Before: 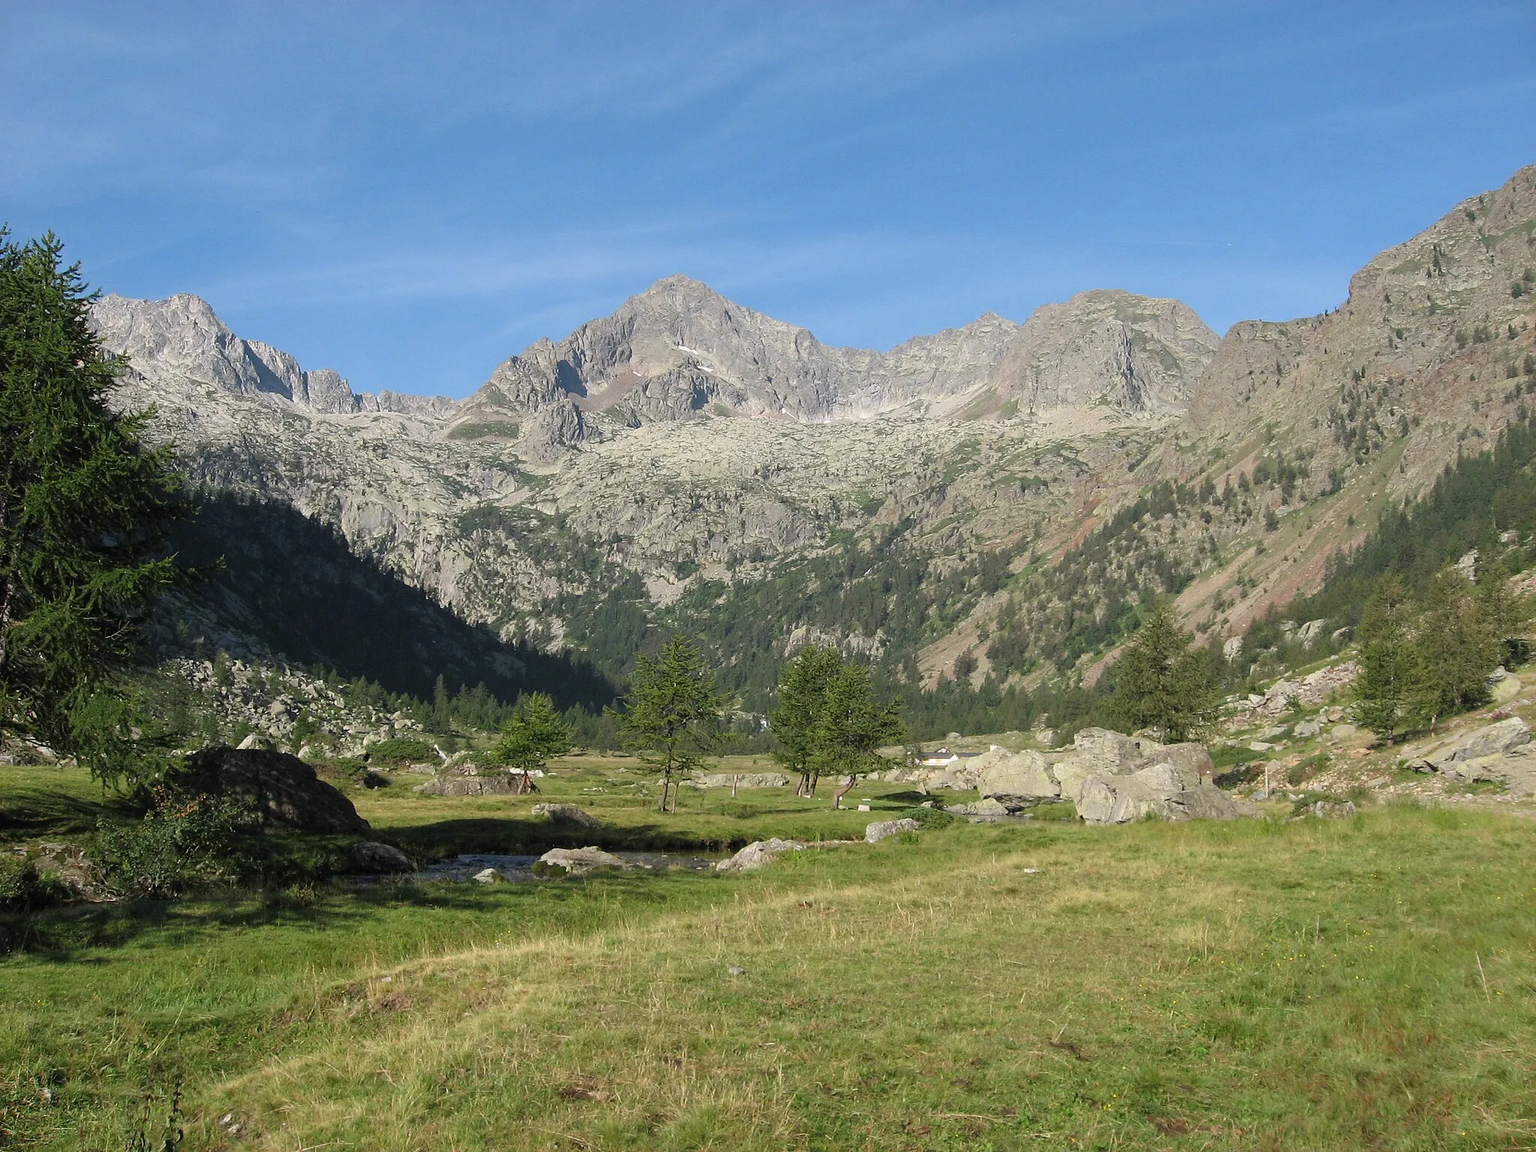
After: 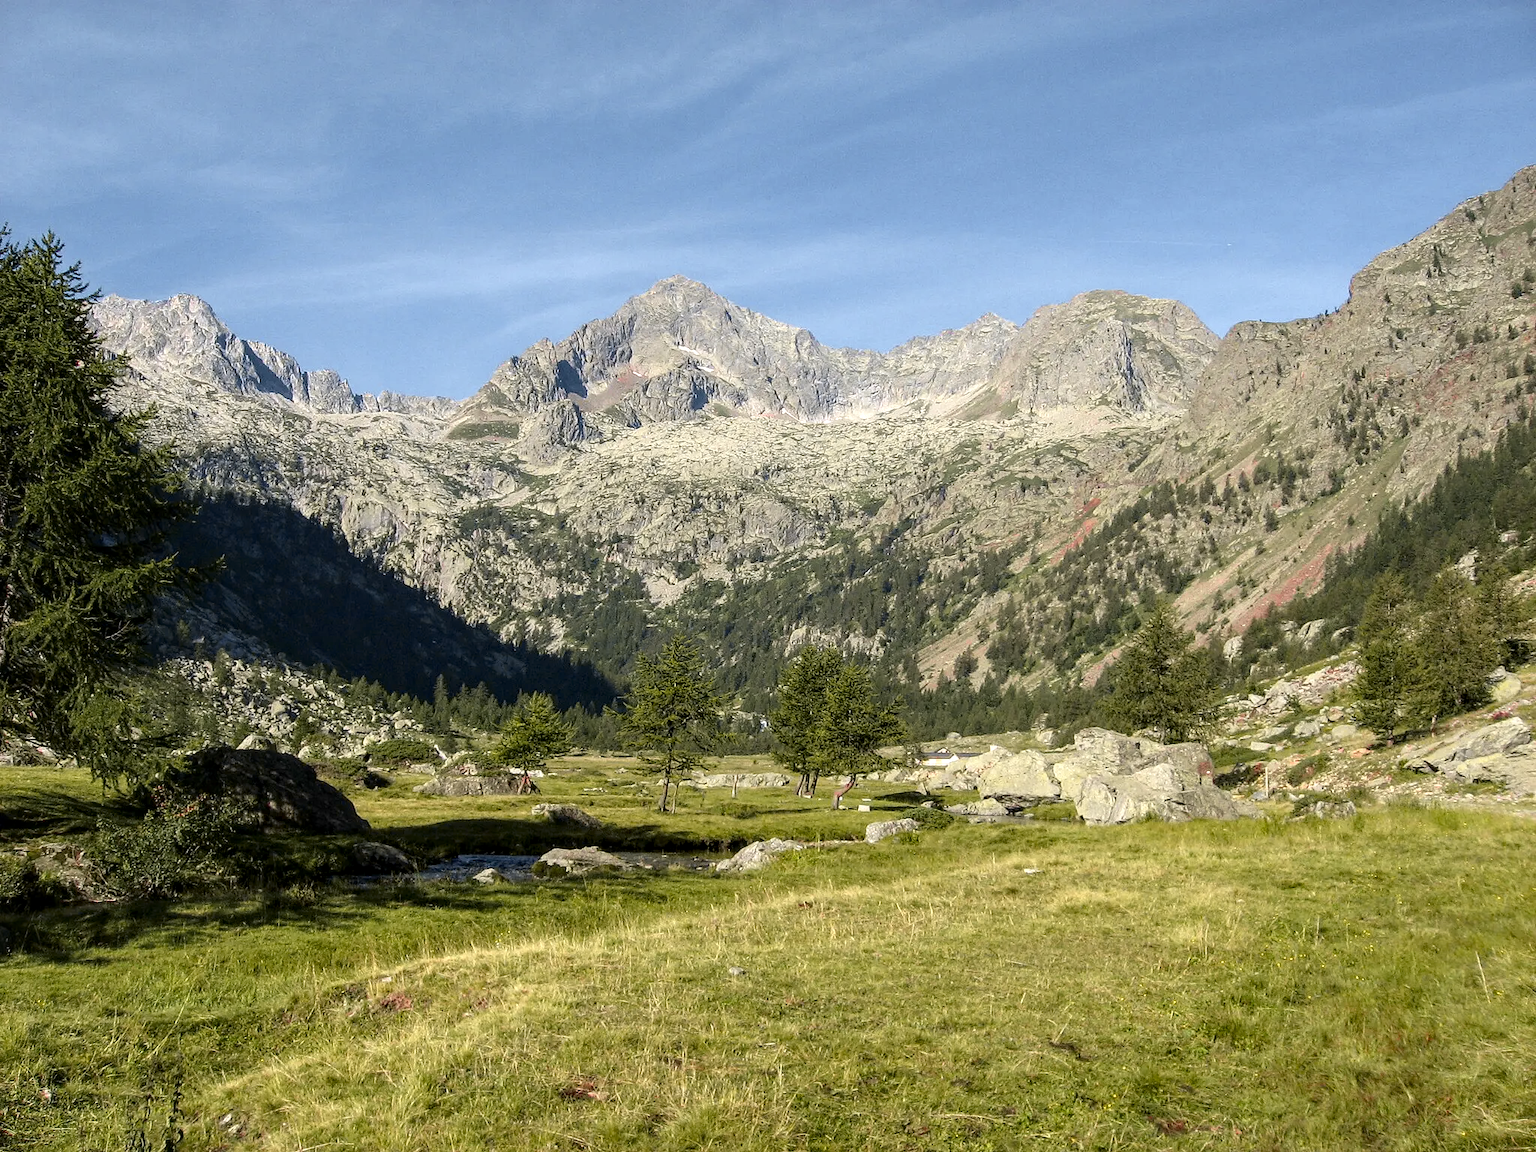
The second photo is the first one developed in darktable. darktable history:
local contrast: detail 144%
tone curve: curves: ch0 [(0, 0.036) (0.119, 0.115) (0.466, 0.498) (0.715, 0.767) (0.817, 0.865) (1, 0.998)]; ch1 [(0, 0) (0.377, 0.416) (0.44, 0.461) (0.487, 0.49) (0.514, 0.517) (0.536, 0.577) (0.66, 0.724) (1, 1)]; ch2 [(0, 0) (0.38, 0.405) (0.463, 0.443) (0.492, 0.486) (0.526, 0.541) (0.578, 0.598) (0.653, 0.698) (1, 1)], color space Lab, independent channels, preserve colors none
